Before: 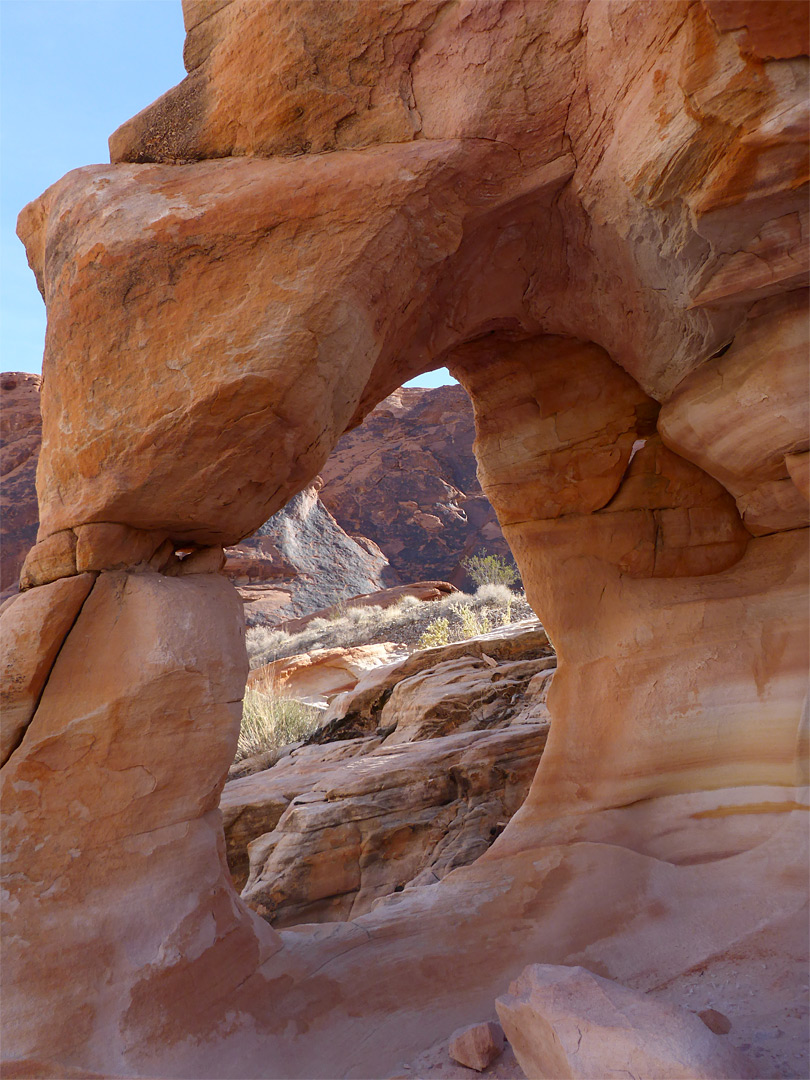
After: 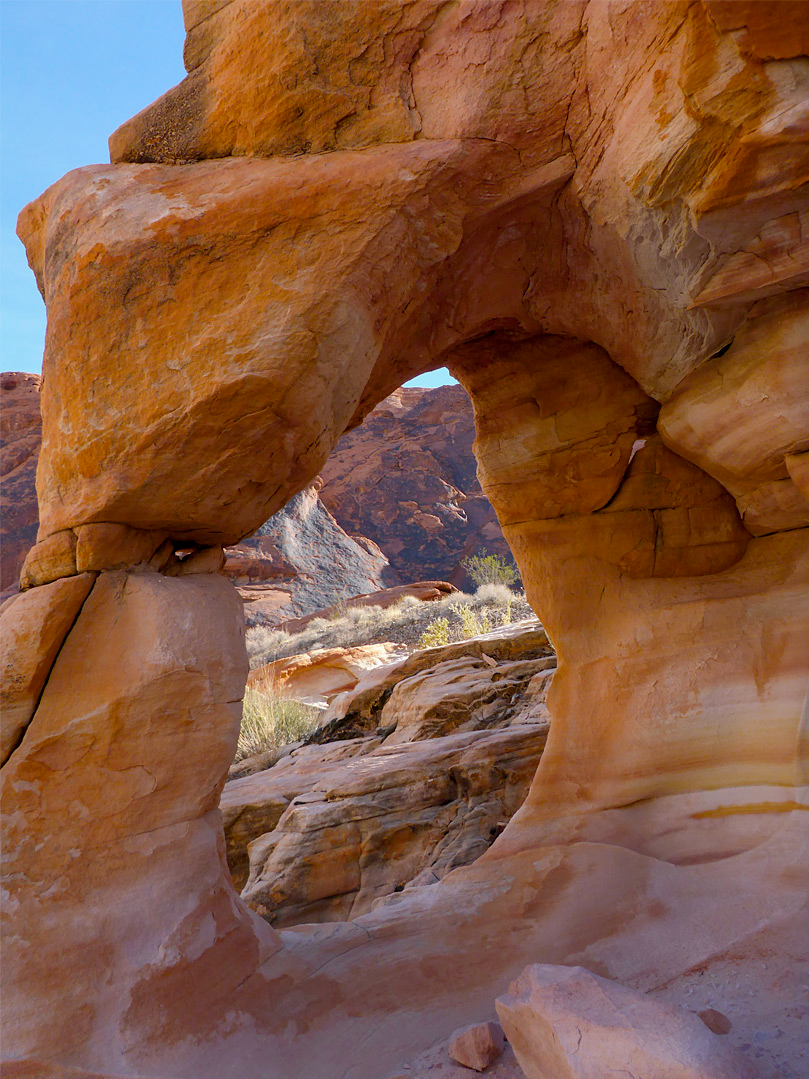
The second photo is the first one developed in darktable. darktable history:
color balance rgb: shadows lift › chroma 2.853%, shadows lift › hue 188.33°, global offset › luminance -0.468%, linear chroma grading › mid-tones 7.19%, perceptual saturation grading › global saturation 25.803%
crop: left 0.064%
shadows and highlights: shadows 30.08
